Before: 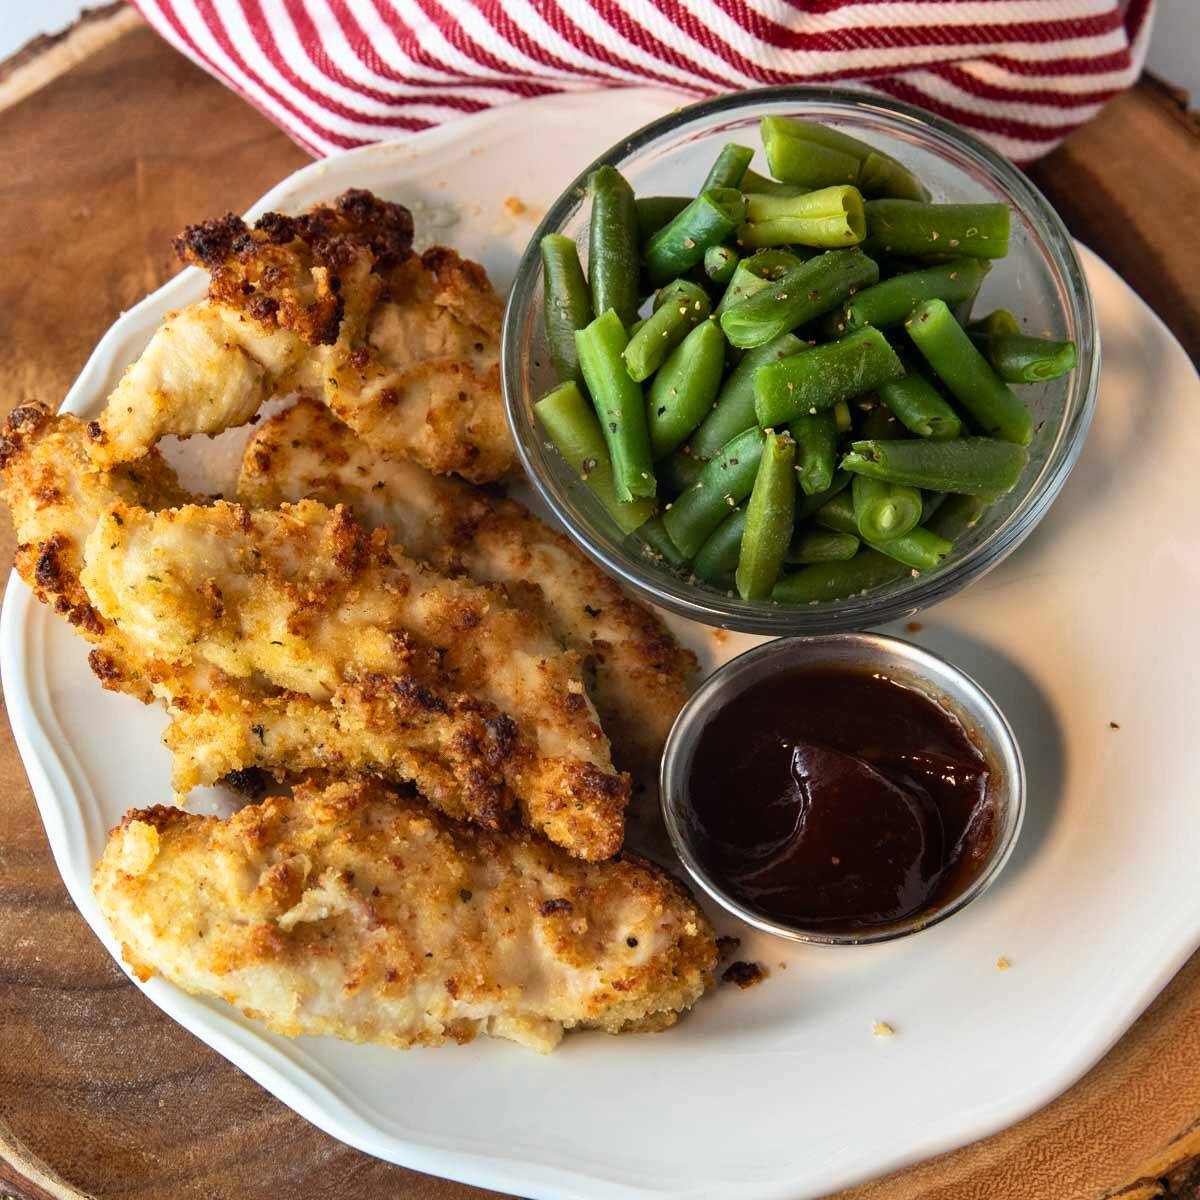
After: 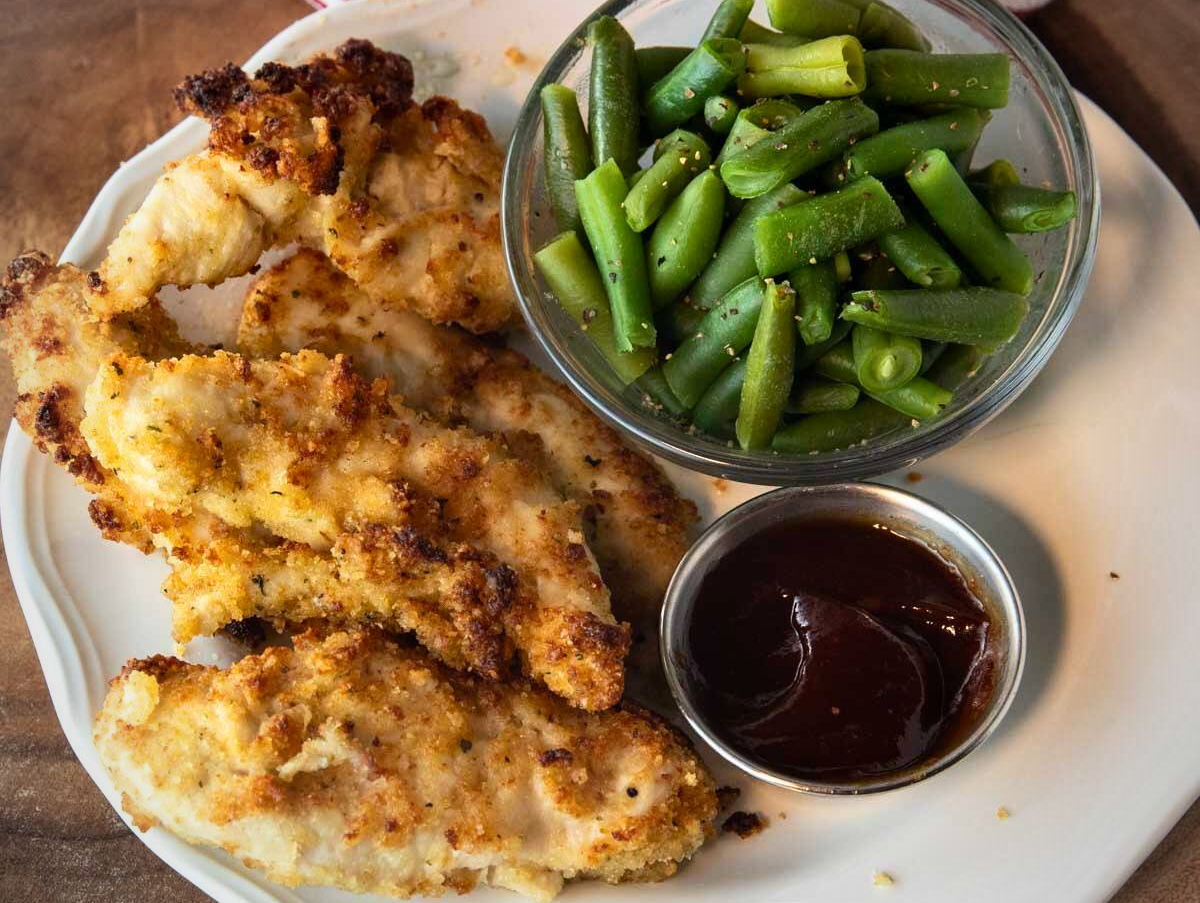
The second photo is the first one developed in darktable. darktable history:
contrast brightness saturation: contrast 0.052
crop and rotate: top 12.513%, bottom 12.161%
vignetting: on, module defaults
